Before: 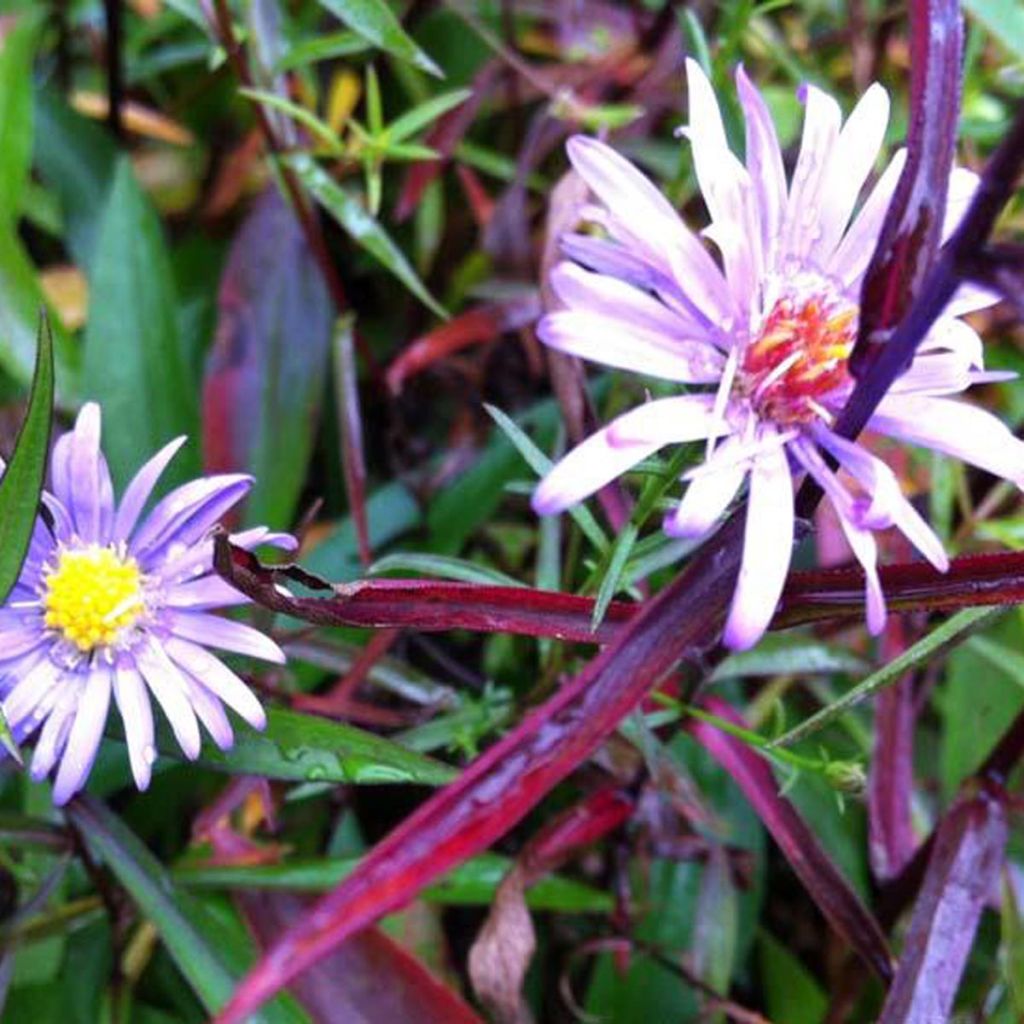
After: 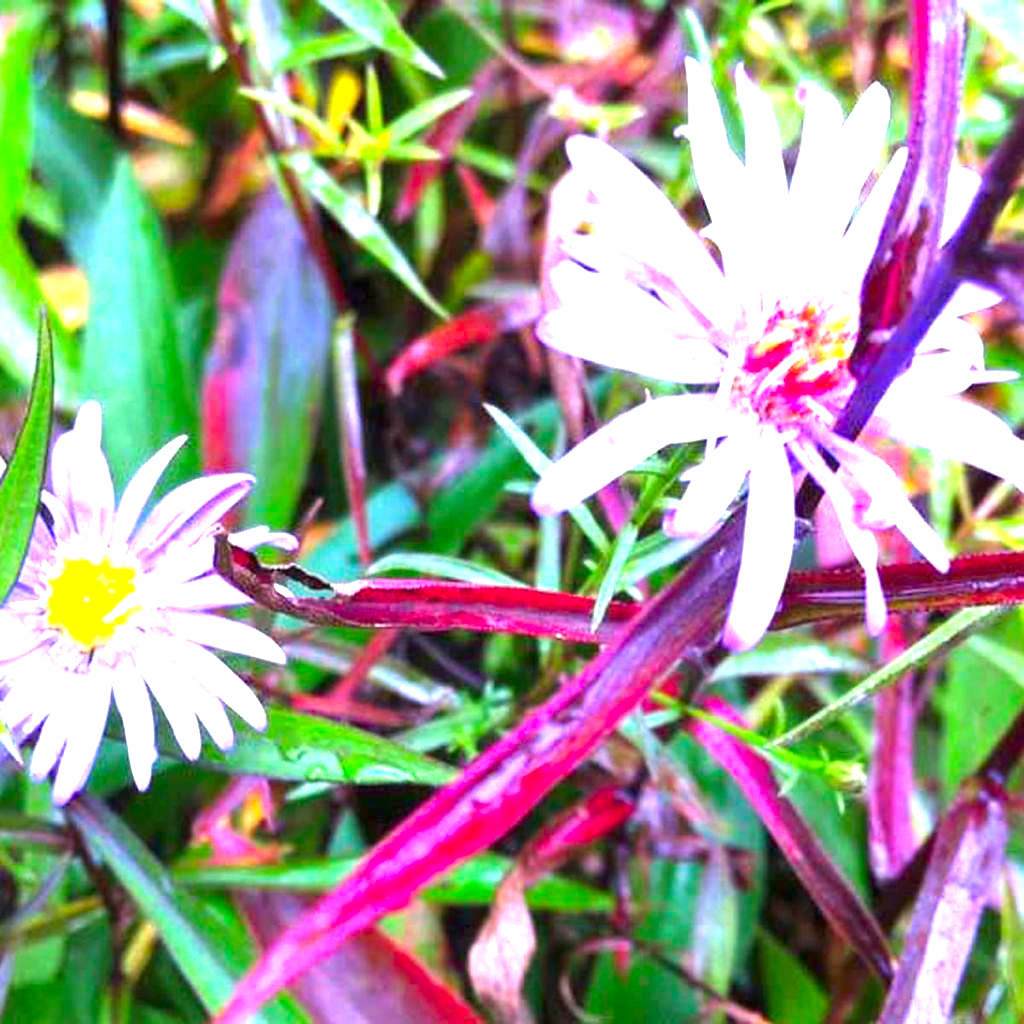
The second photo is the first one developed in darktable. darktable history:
color correction: highlights b* 0.02, saturation 1.27
sharpen: radius 1.023, threshold 1.038
tone equalizer: on, module defaults
exposure: black level correction 0, exposure 1.742 EV, compensate exposure bias true, compensate highlight preservation false
